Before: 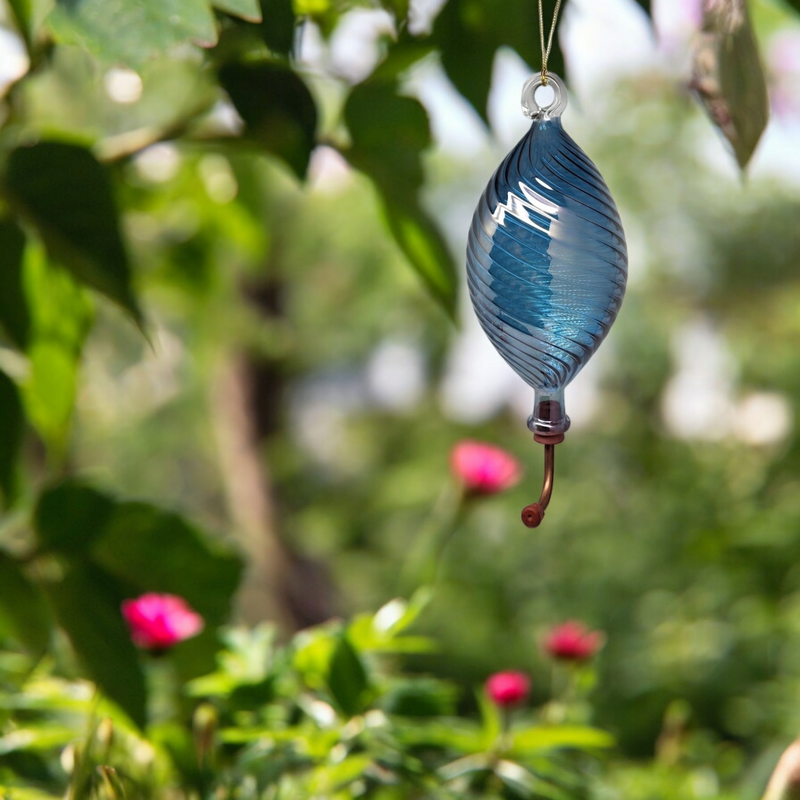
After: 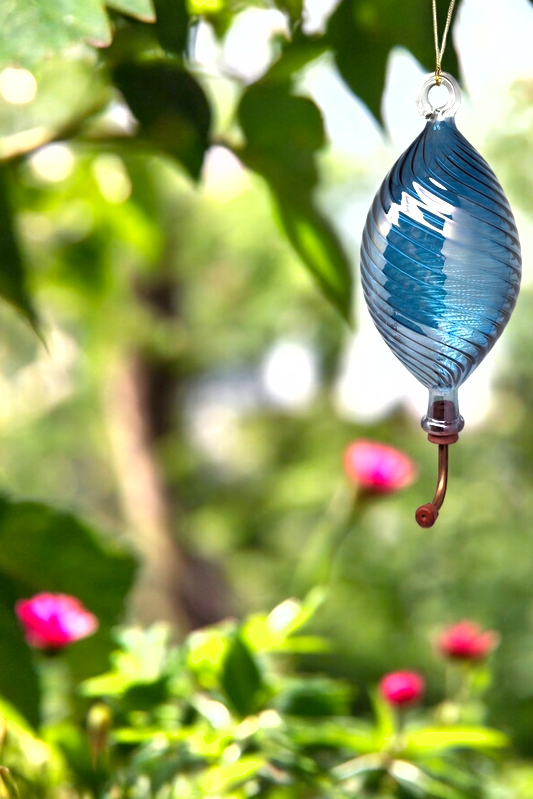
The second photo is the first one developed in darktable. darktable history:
crop and rotate: left 13.409%, right 19.924%
shadows and highlights: low approximation 0.01, soften with gaussian
exposure: black level correction 0.001, exposure 1 EV, compensate highlight preservation false
